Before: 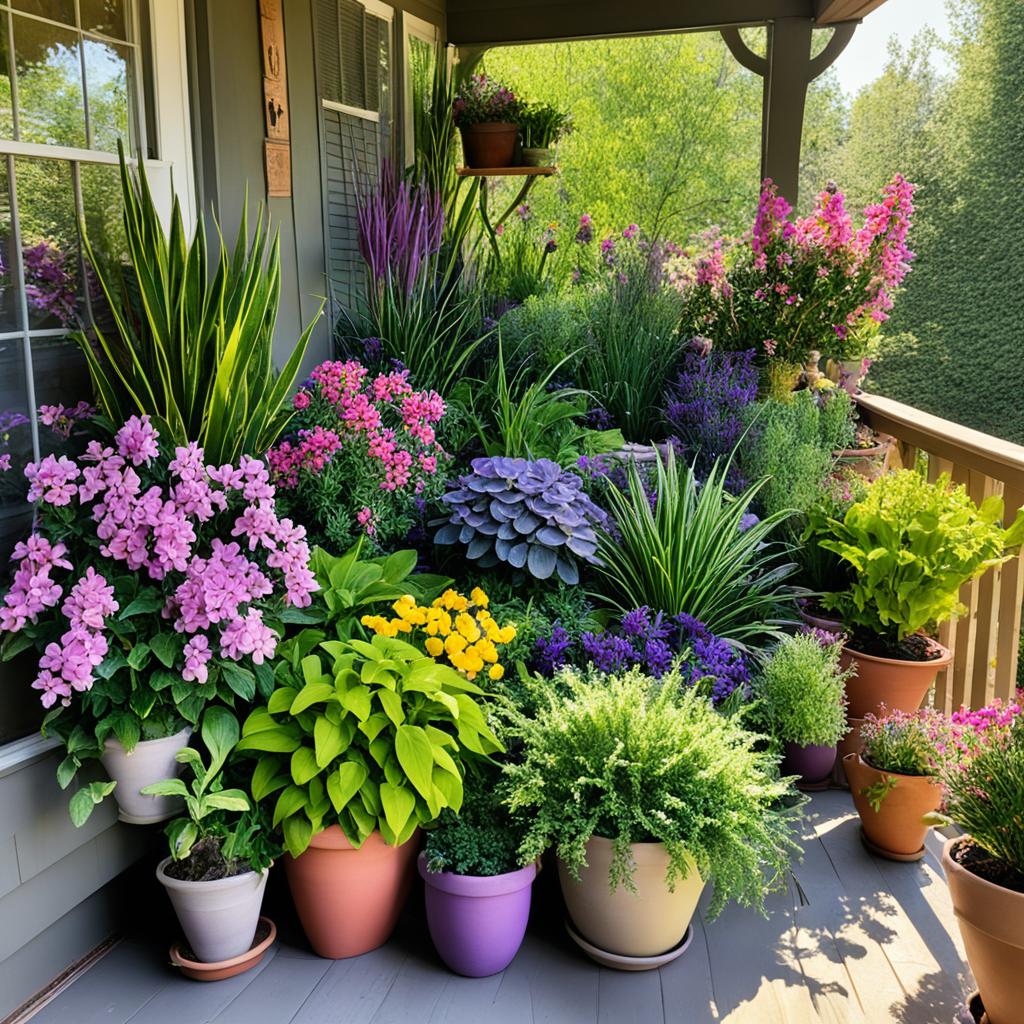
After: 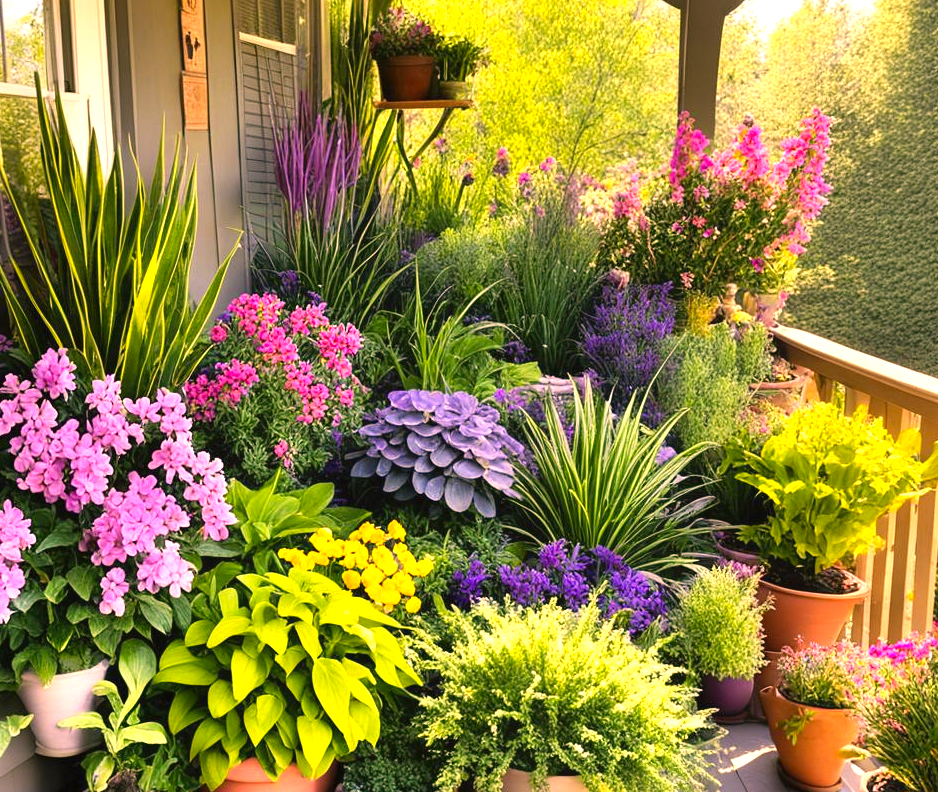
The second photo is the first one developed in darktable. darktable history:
exposure: exposure 0.935 EV, compensate highlight preservation false
crop: left 8.155%, top 6.611%, bottom 15.385%
contrast equalizer: octaves 7, y [[0.6 ×6], [0.55 ×6], [0 ×6], [0 ×6], [0 ×6]], mix -0.2
color correction: highlights a* 21.16, highlights b* 19.61
